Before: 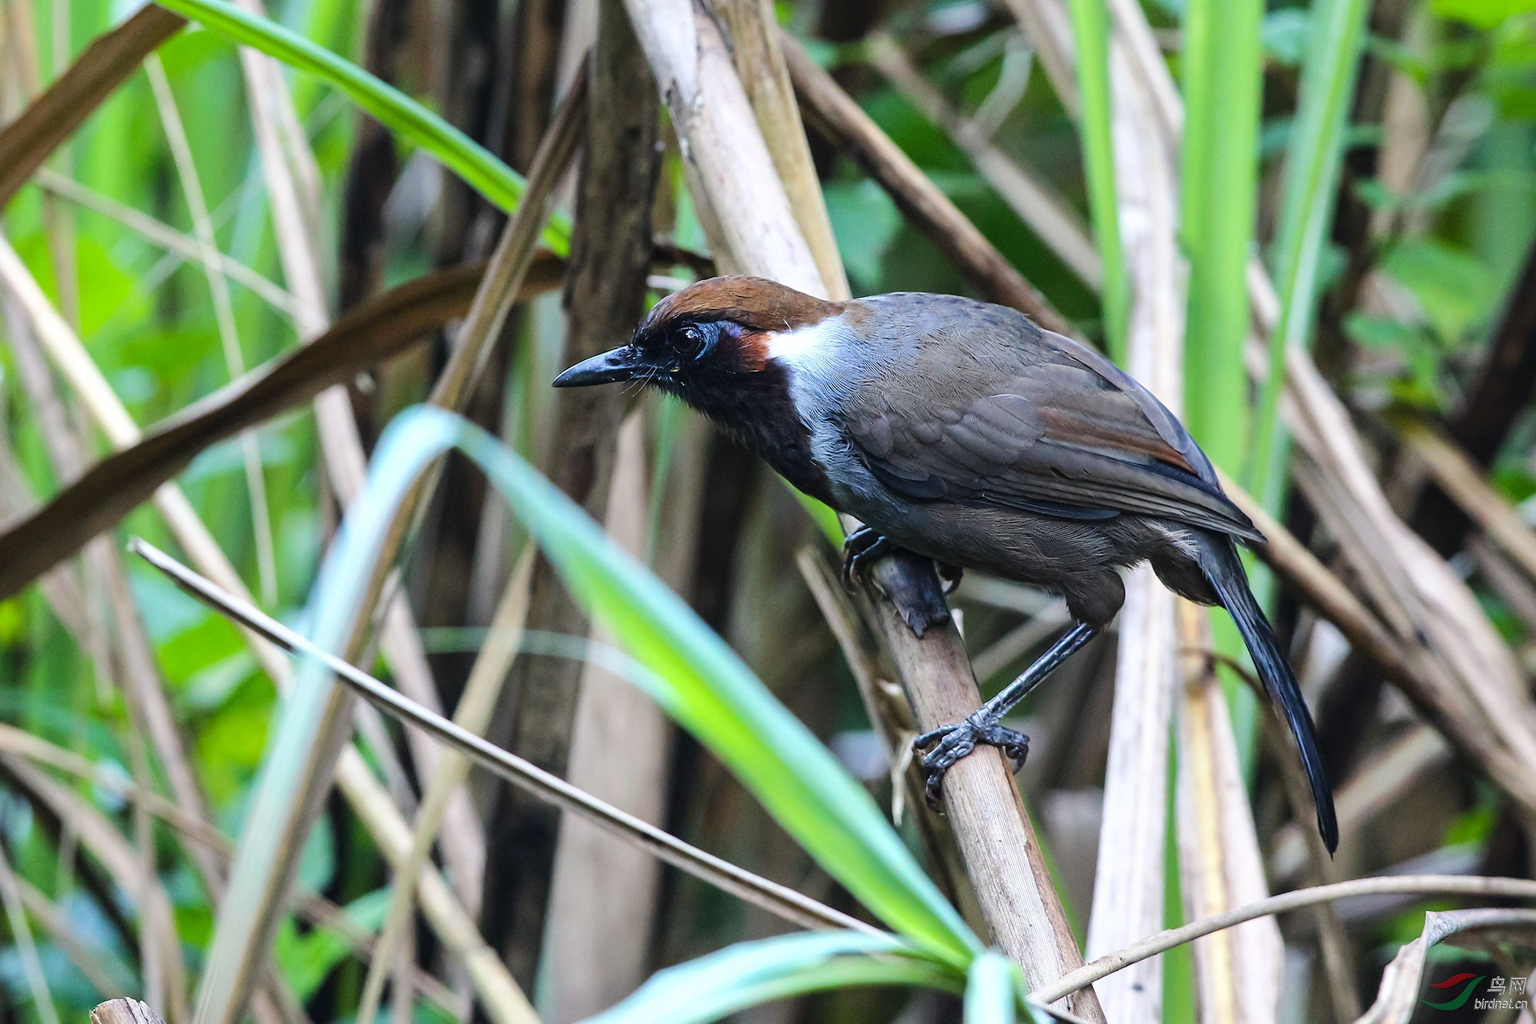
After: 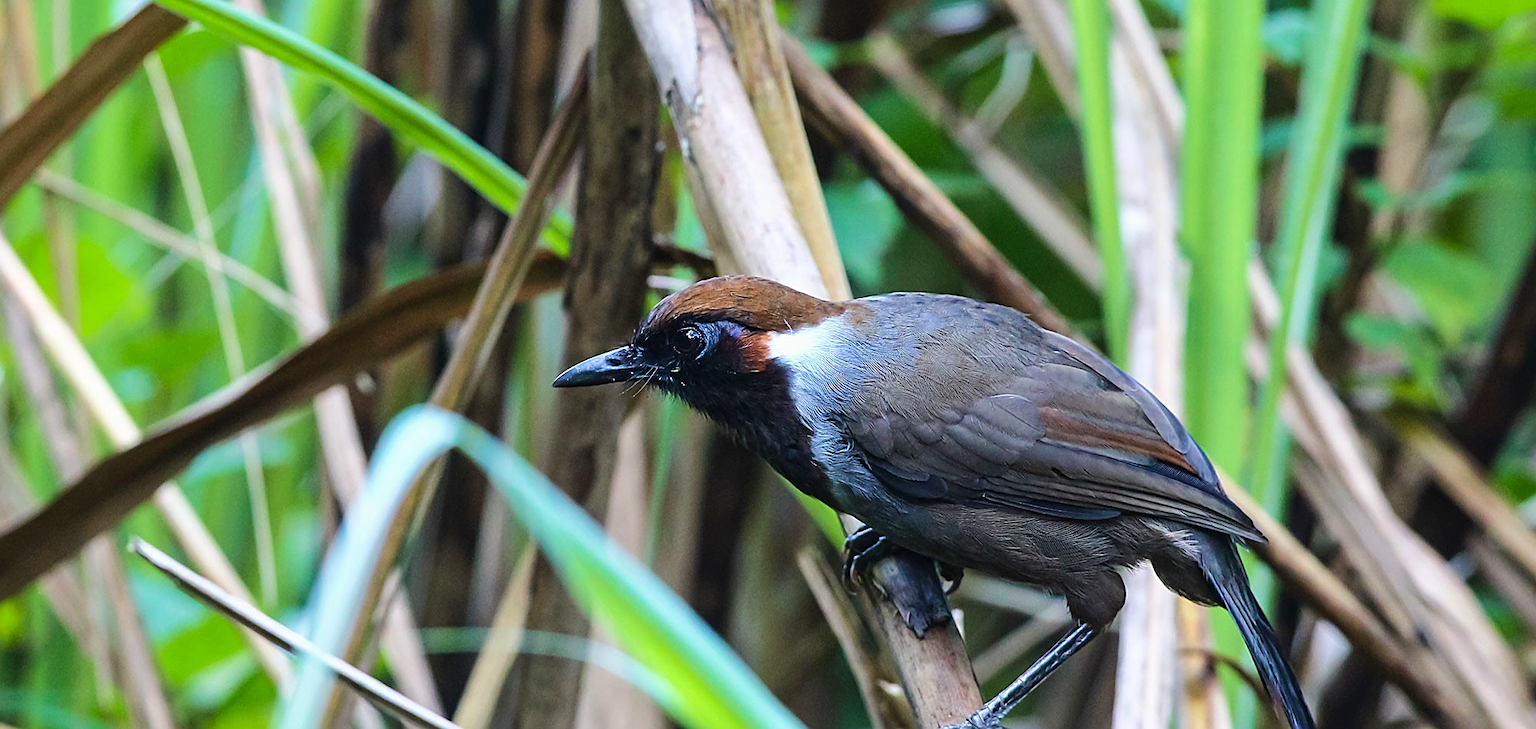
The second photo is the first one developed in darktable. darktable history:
exposure: exposure -0.04 EV, compensate exposure bias true, compensate highlight preservation false
sharpen: on, module defaults
velvia: strength 27.57%
crop: right 0.001%, bottom 28.741%
